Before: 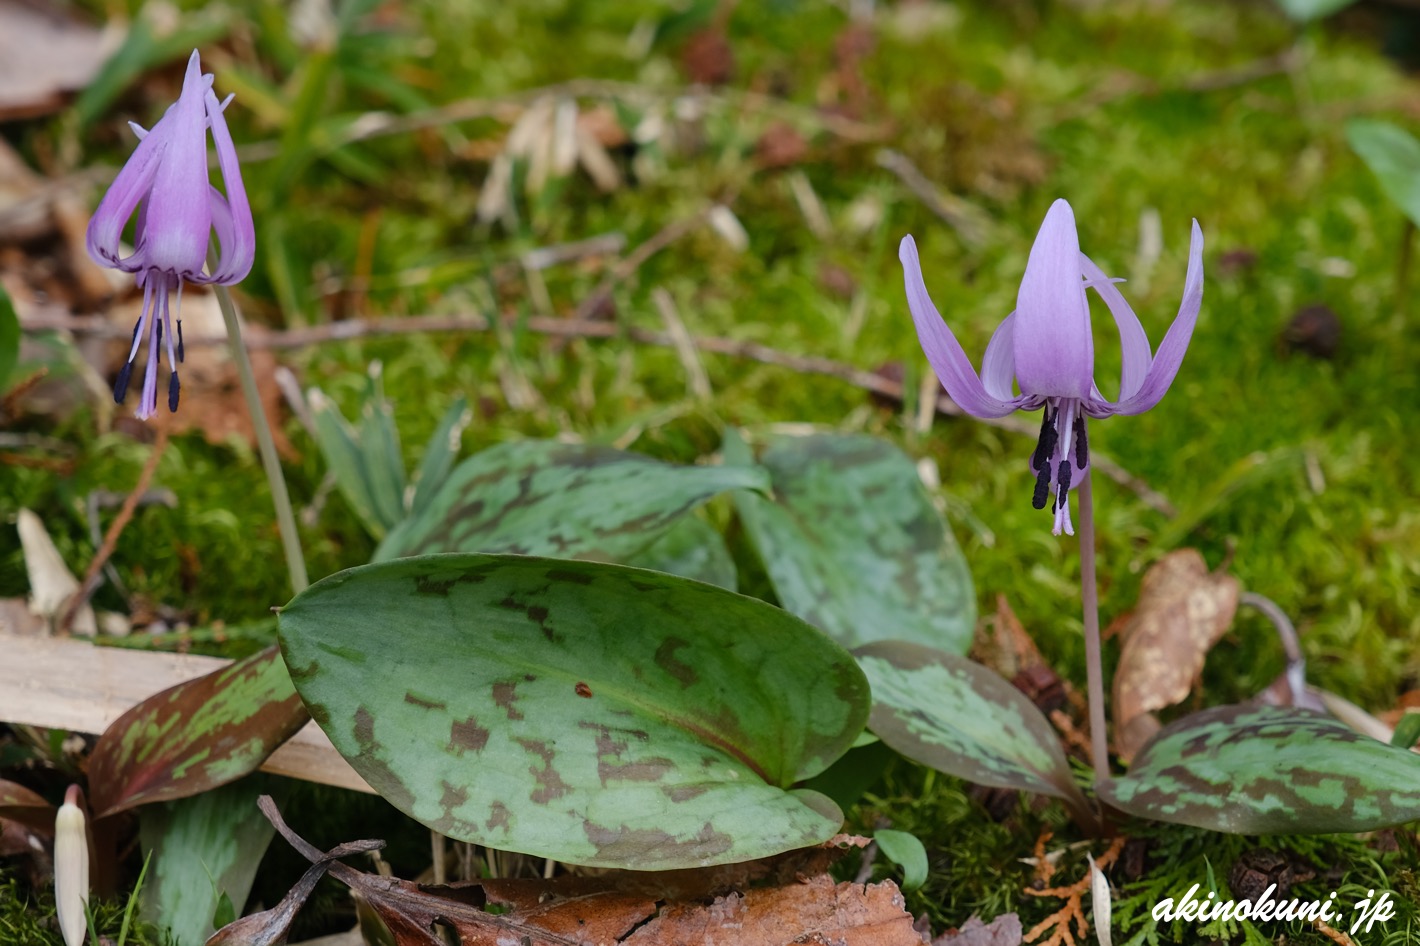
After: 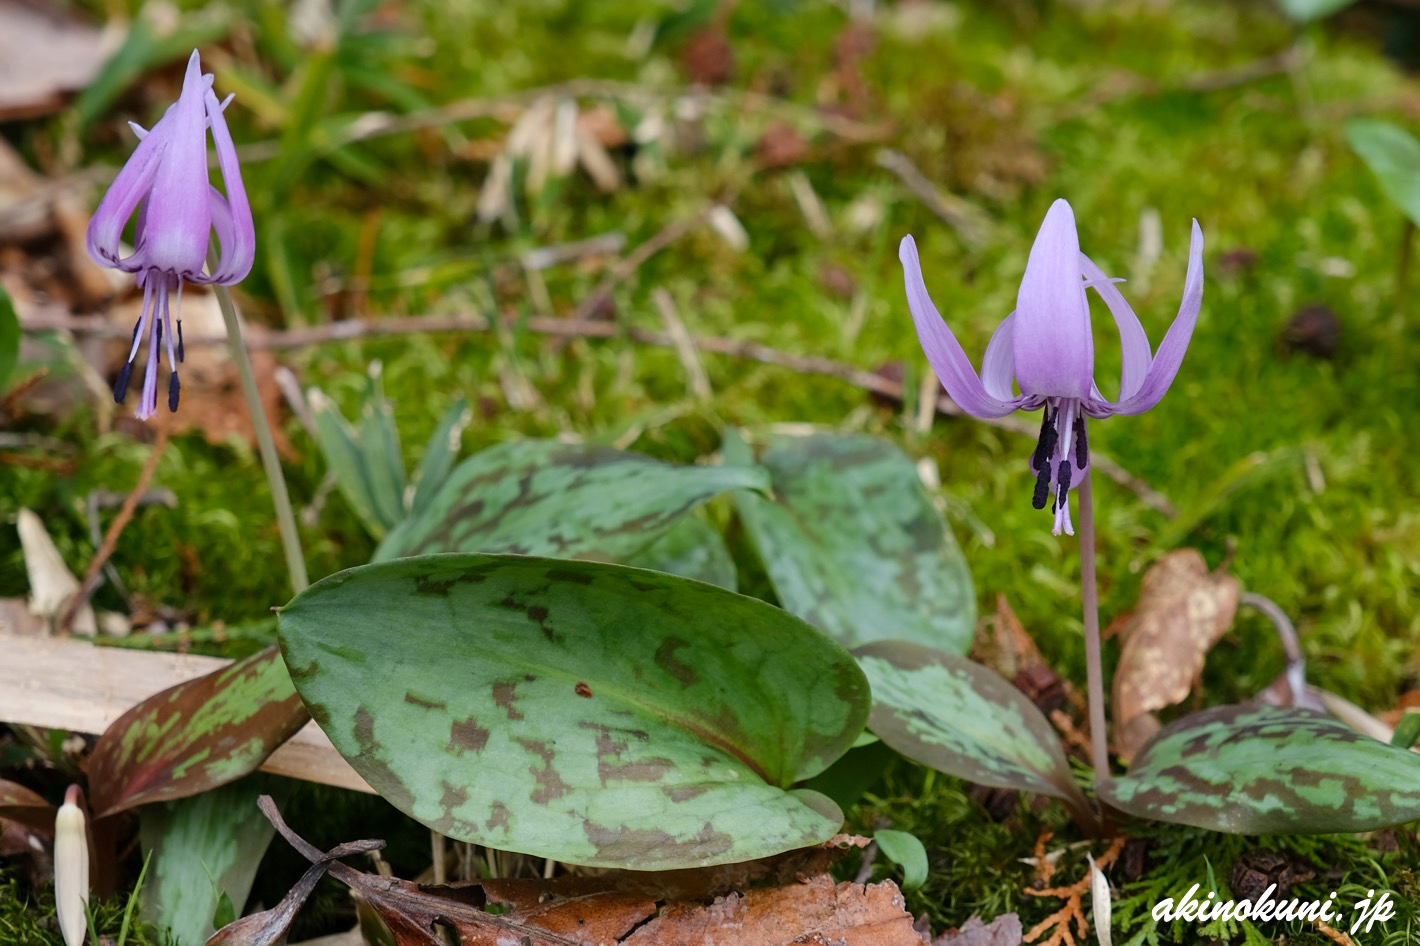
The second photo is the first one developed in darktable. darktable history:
exposure: black level correction 0.001, exposure 0.194 EV, compensate highlight preservation false
